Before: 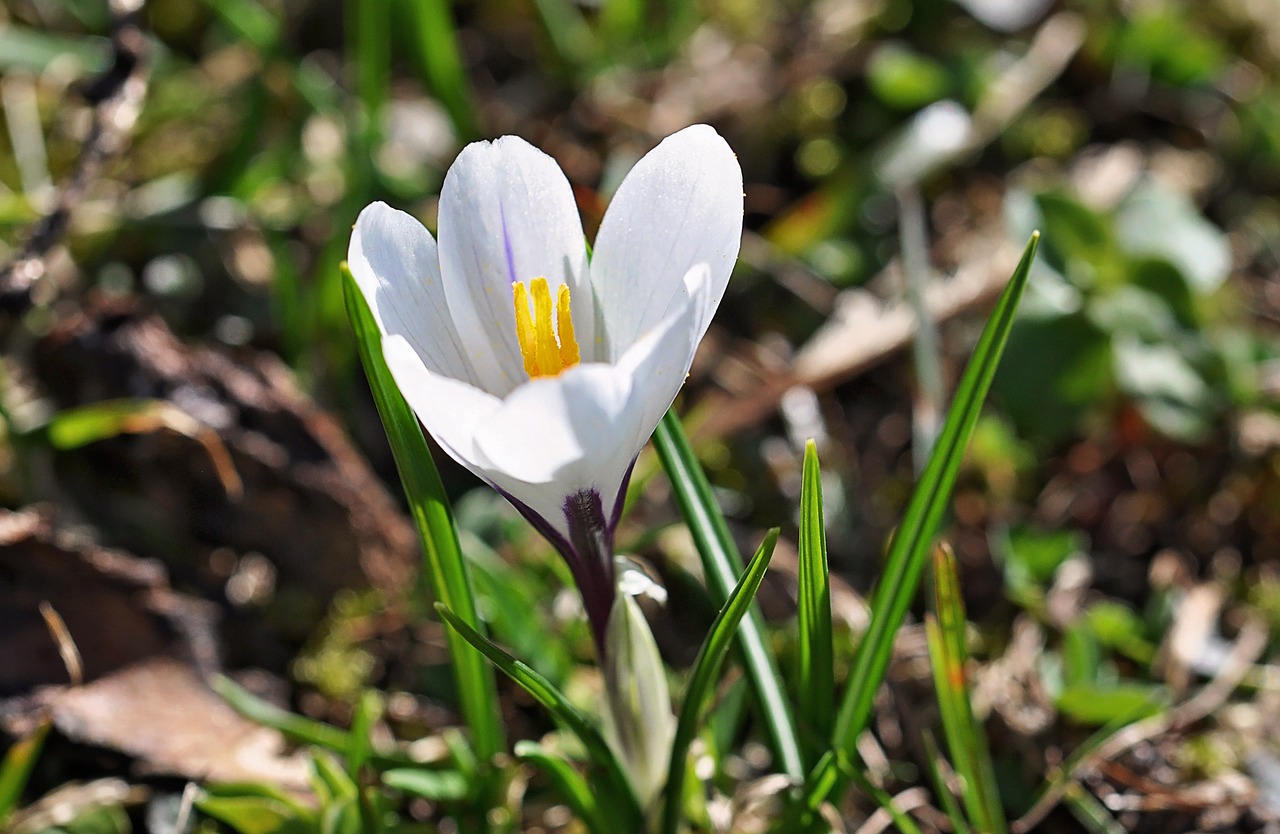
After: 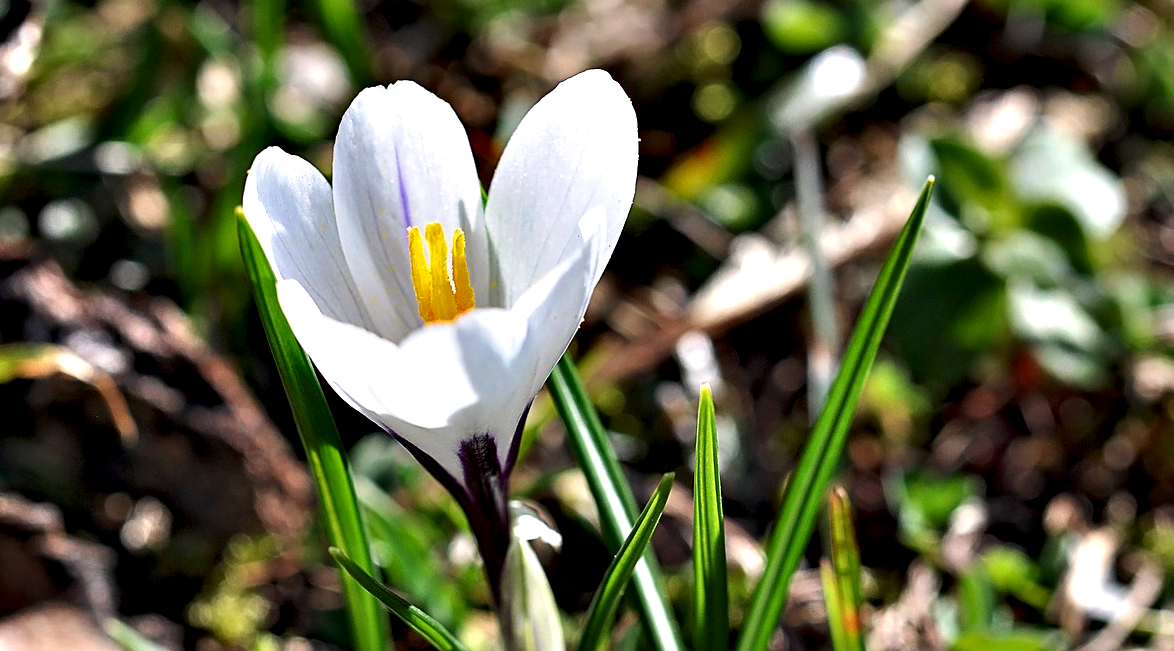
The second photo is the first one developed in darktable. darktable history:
crop: left 8.27%, top 6.623%, bottom 15.29%
contrast equalizer: y [[0.6 ×6], [0.55 ×6], [0 ×6], [0 ×6], [0 ×6]]
